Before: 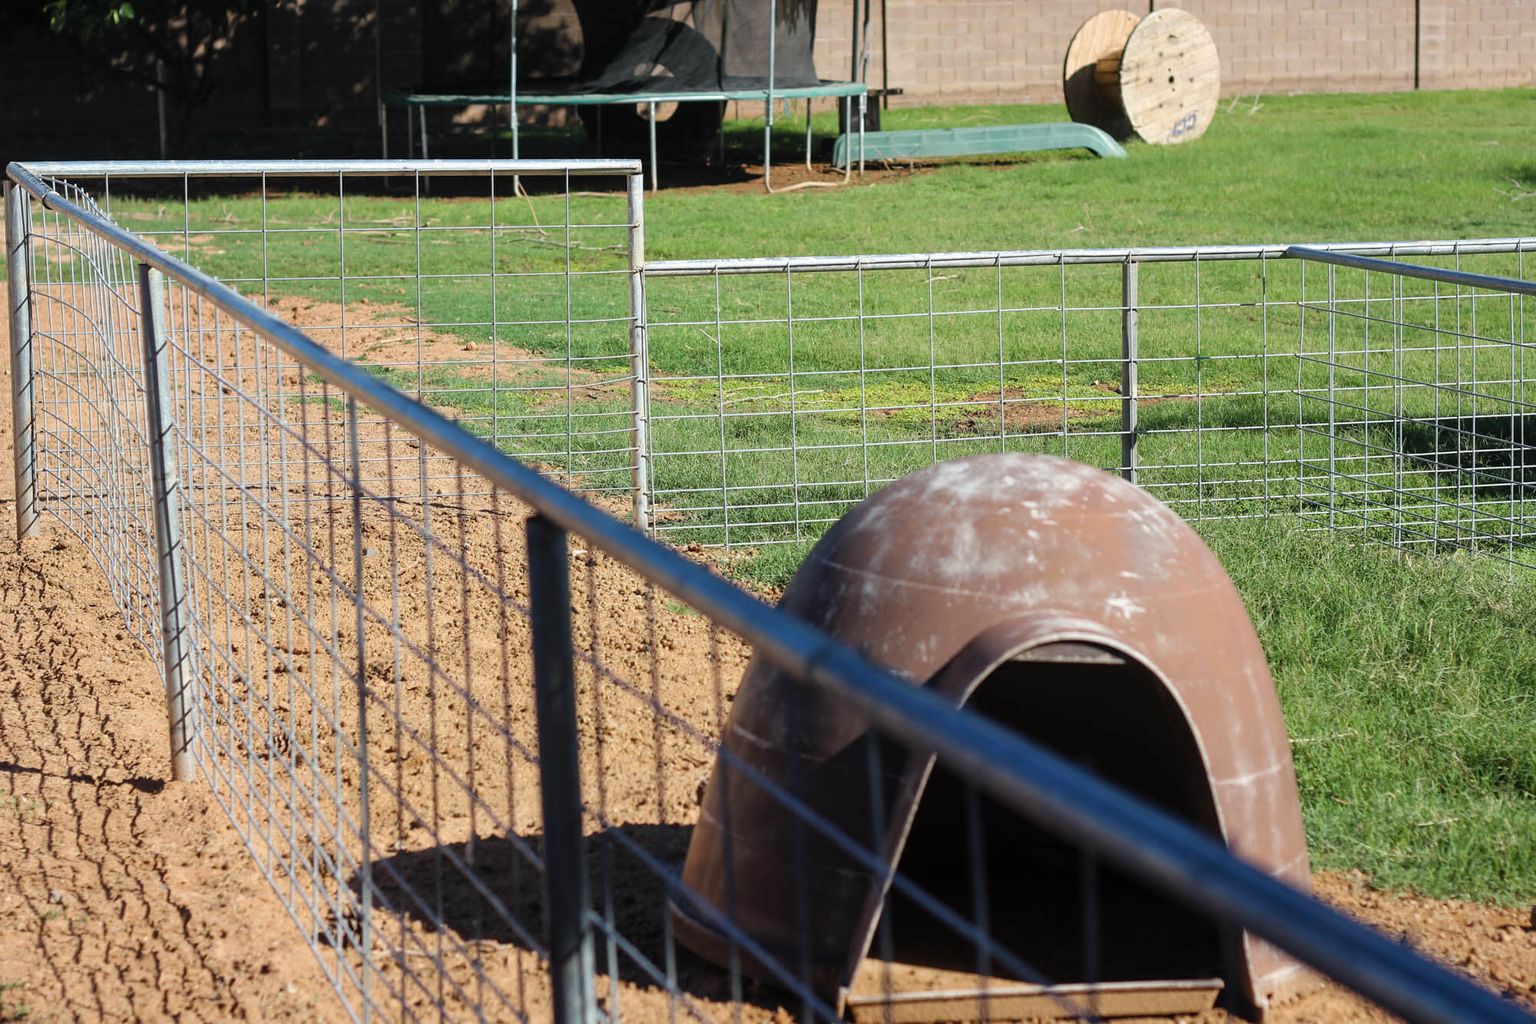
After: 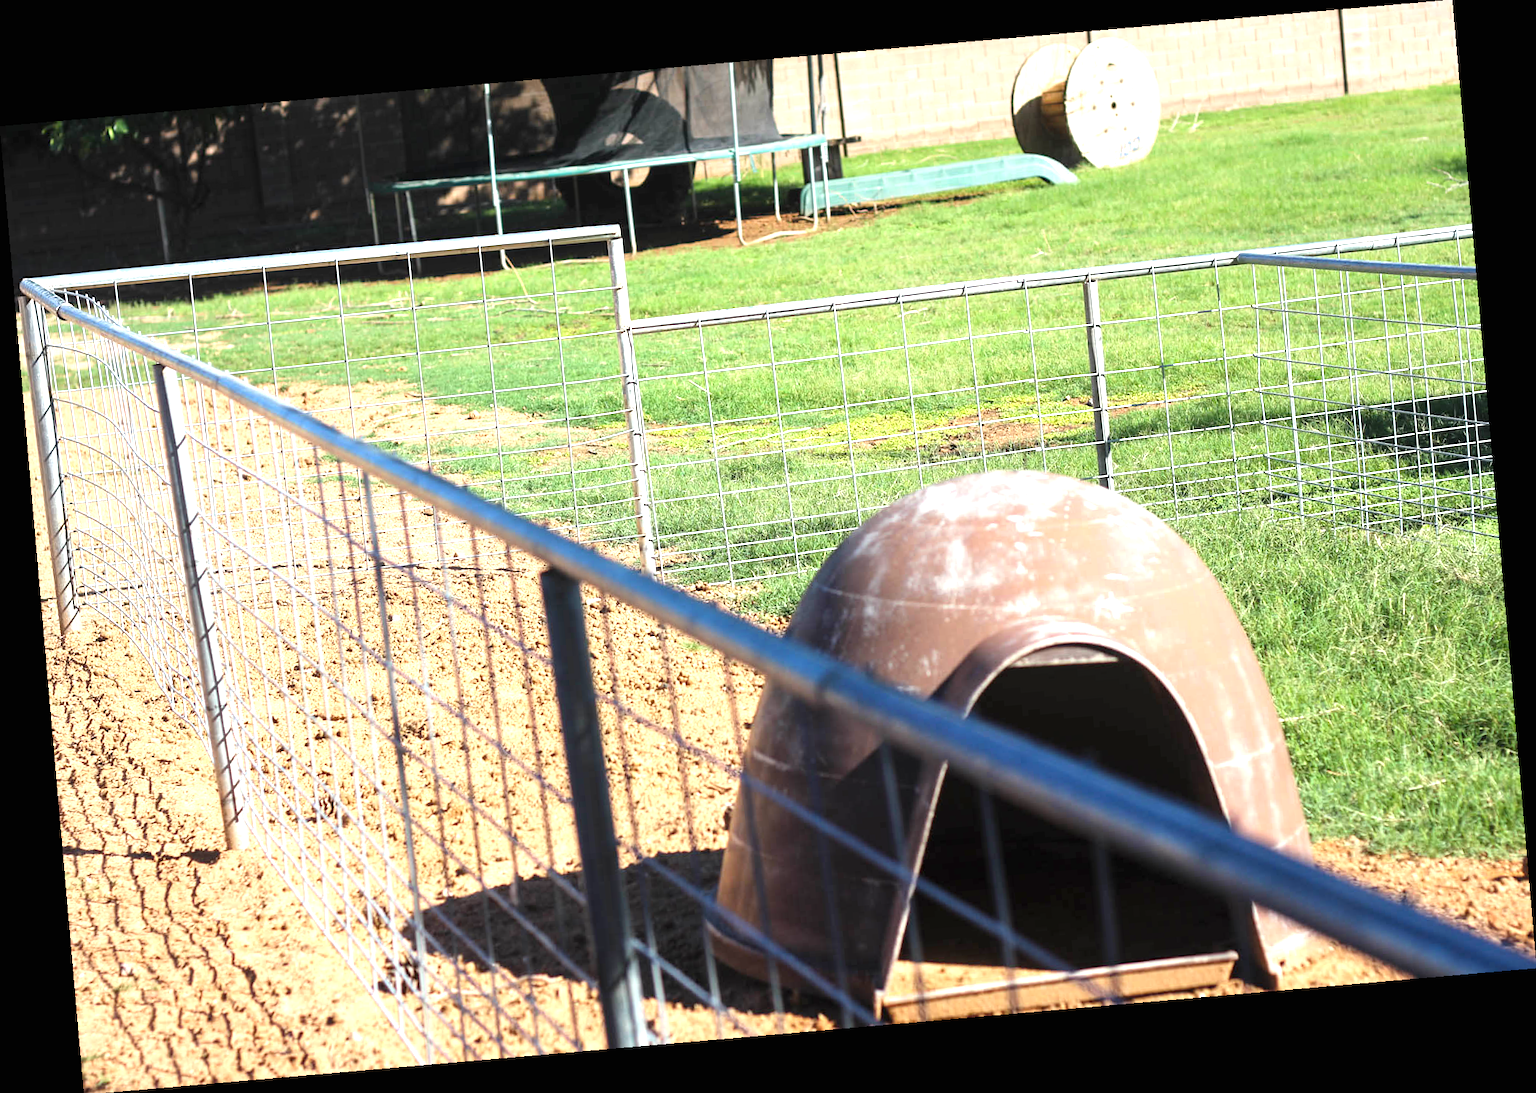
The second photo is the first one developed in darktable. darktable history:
exposure: black level correction 0, exposure 1.2 EV, compensate exposure bias true, compensate highlight preservation false
rotate and perspective: rotation -4.98°, automatic cropping off
